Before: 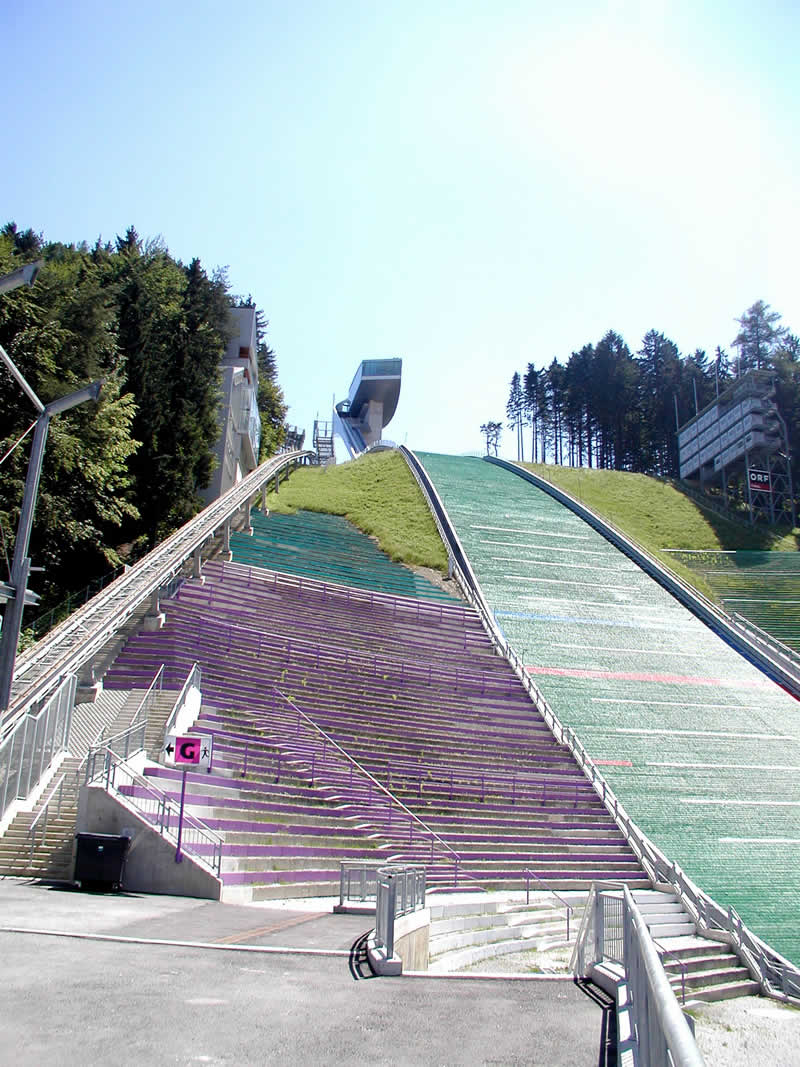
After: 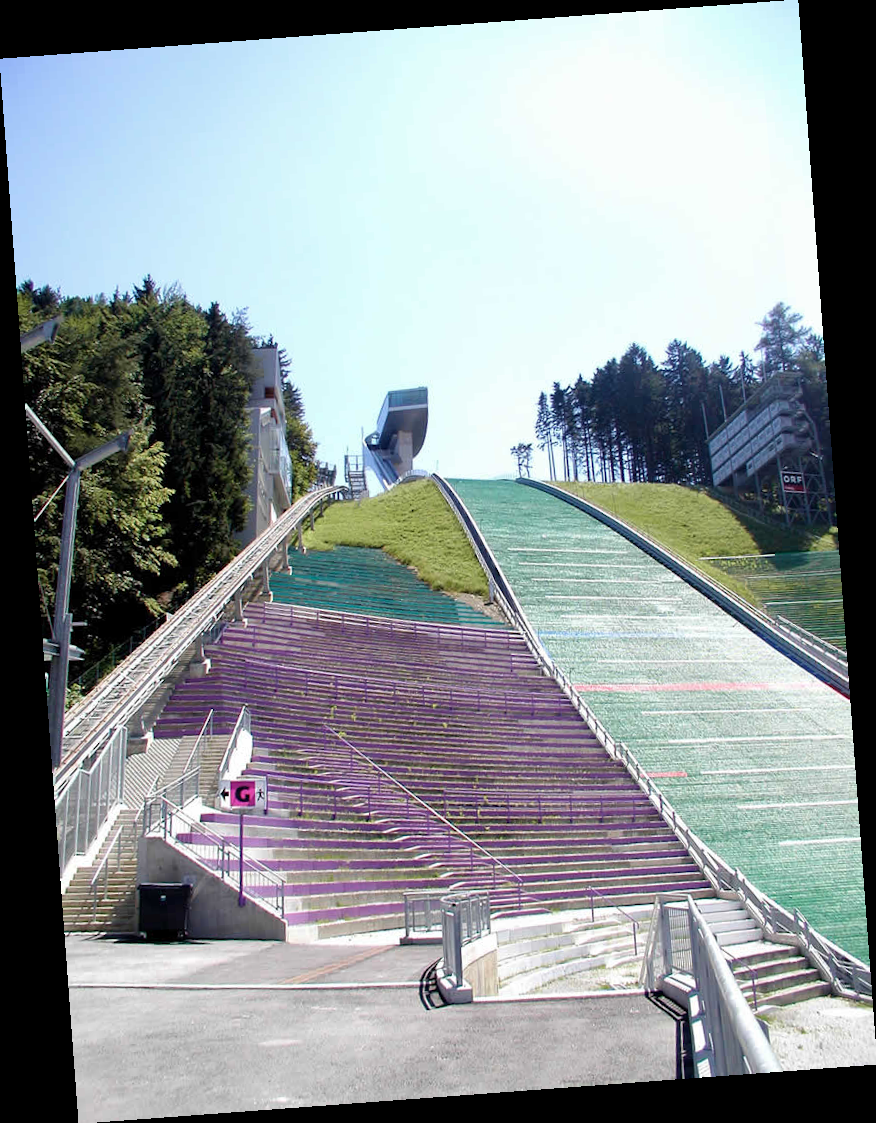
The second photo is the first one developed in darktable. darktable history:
contrast brightness saturation: saturation -0.05
rotate and perspective: rotation -4.25°, automatic cropping off
velvia: strength 15%
